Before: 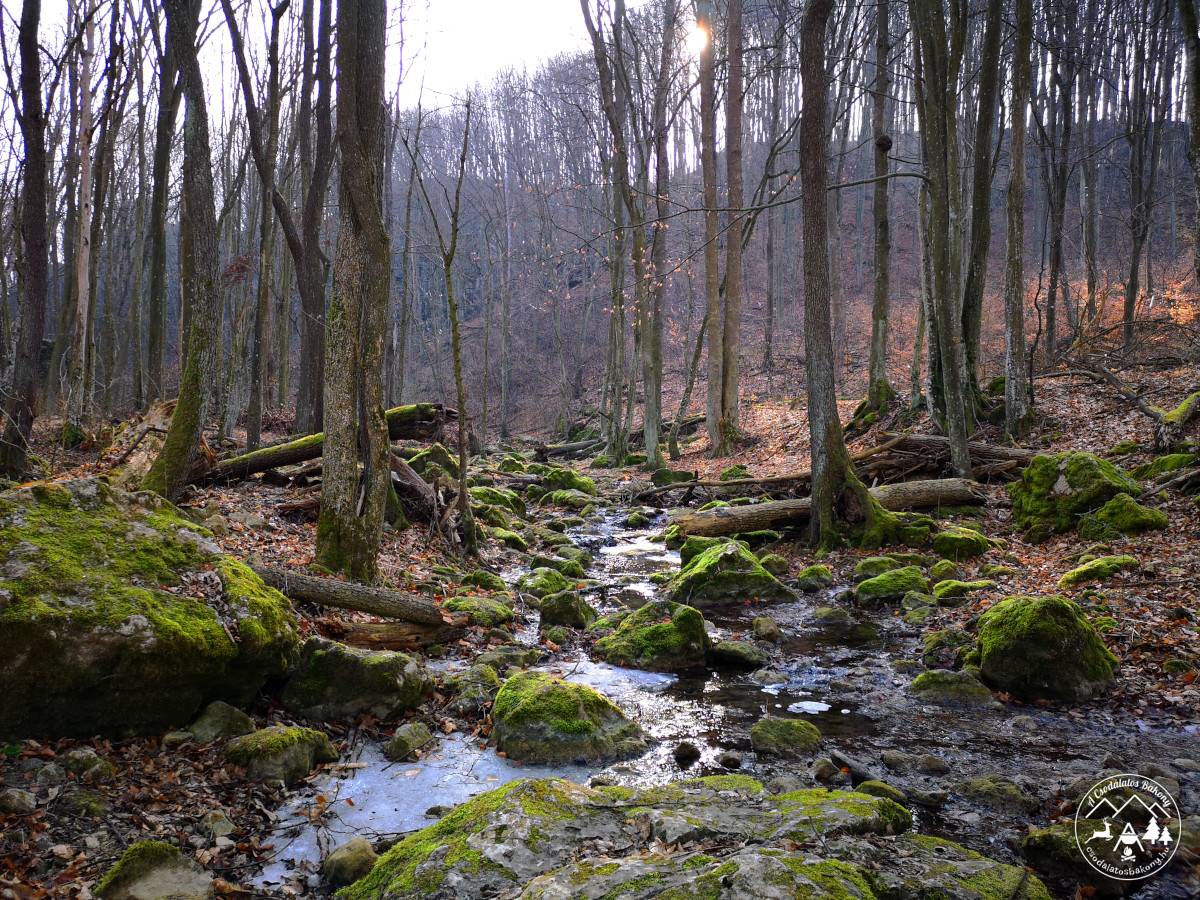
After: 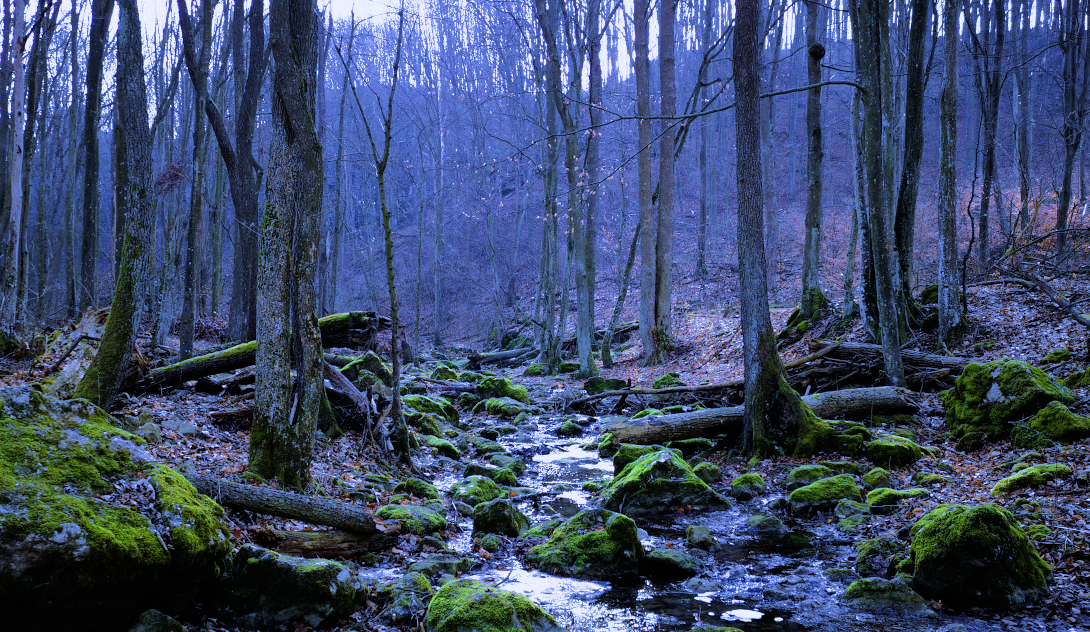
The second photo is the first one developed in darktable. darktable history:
crop: left 5.596%, top 10.314%, right 3.534%, bottom 19.395%
white balance: red 0.766, blue 1.537
velvia: on, module defaults
filmic rgb: black relative exposure -7.92 EV, white relative exposure 4.13 EV, threshold 3 EV, hardness 4.02, latitude 51.22%, contrast 1.013, shadows ↔ highlights balance 5.35%, color science v5 (2021), contrast in shadows safe, contrast in highlights safe, enable highlight reconstruction true
